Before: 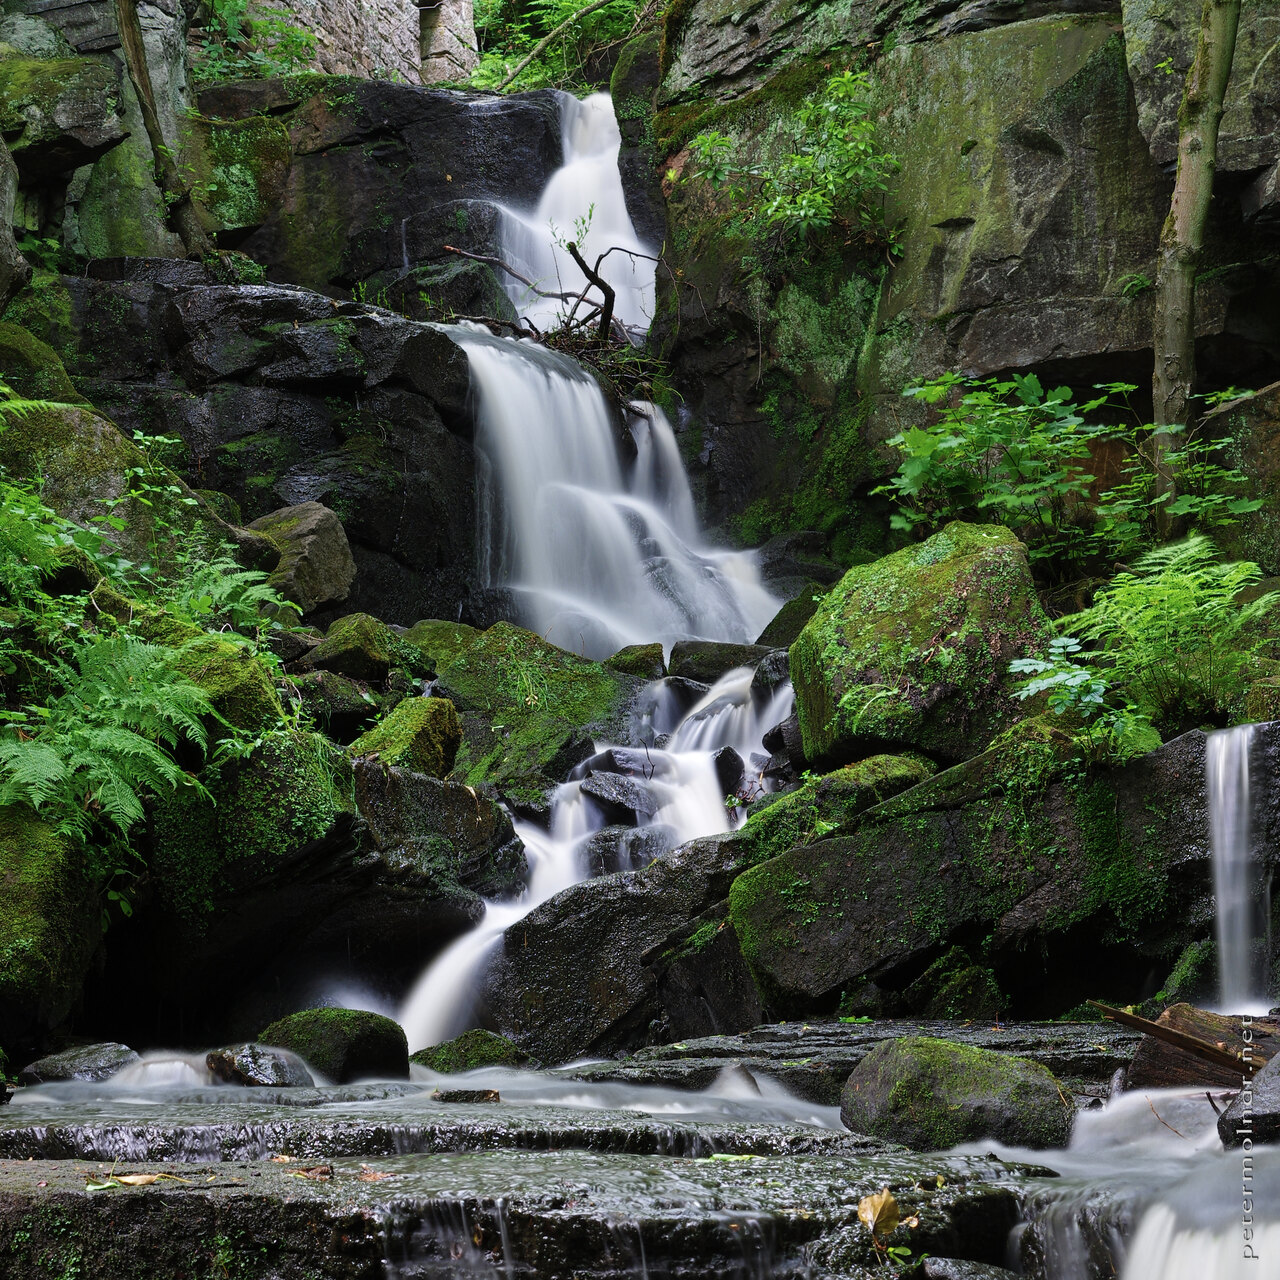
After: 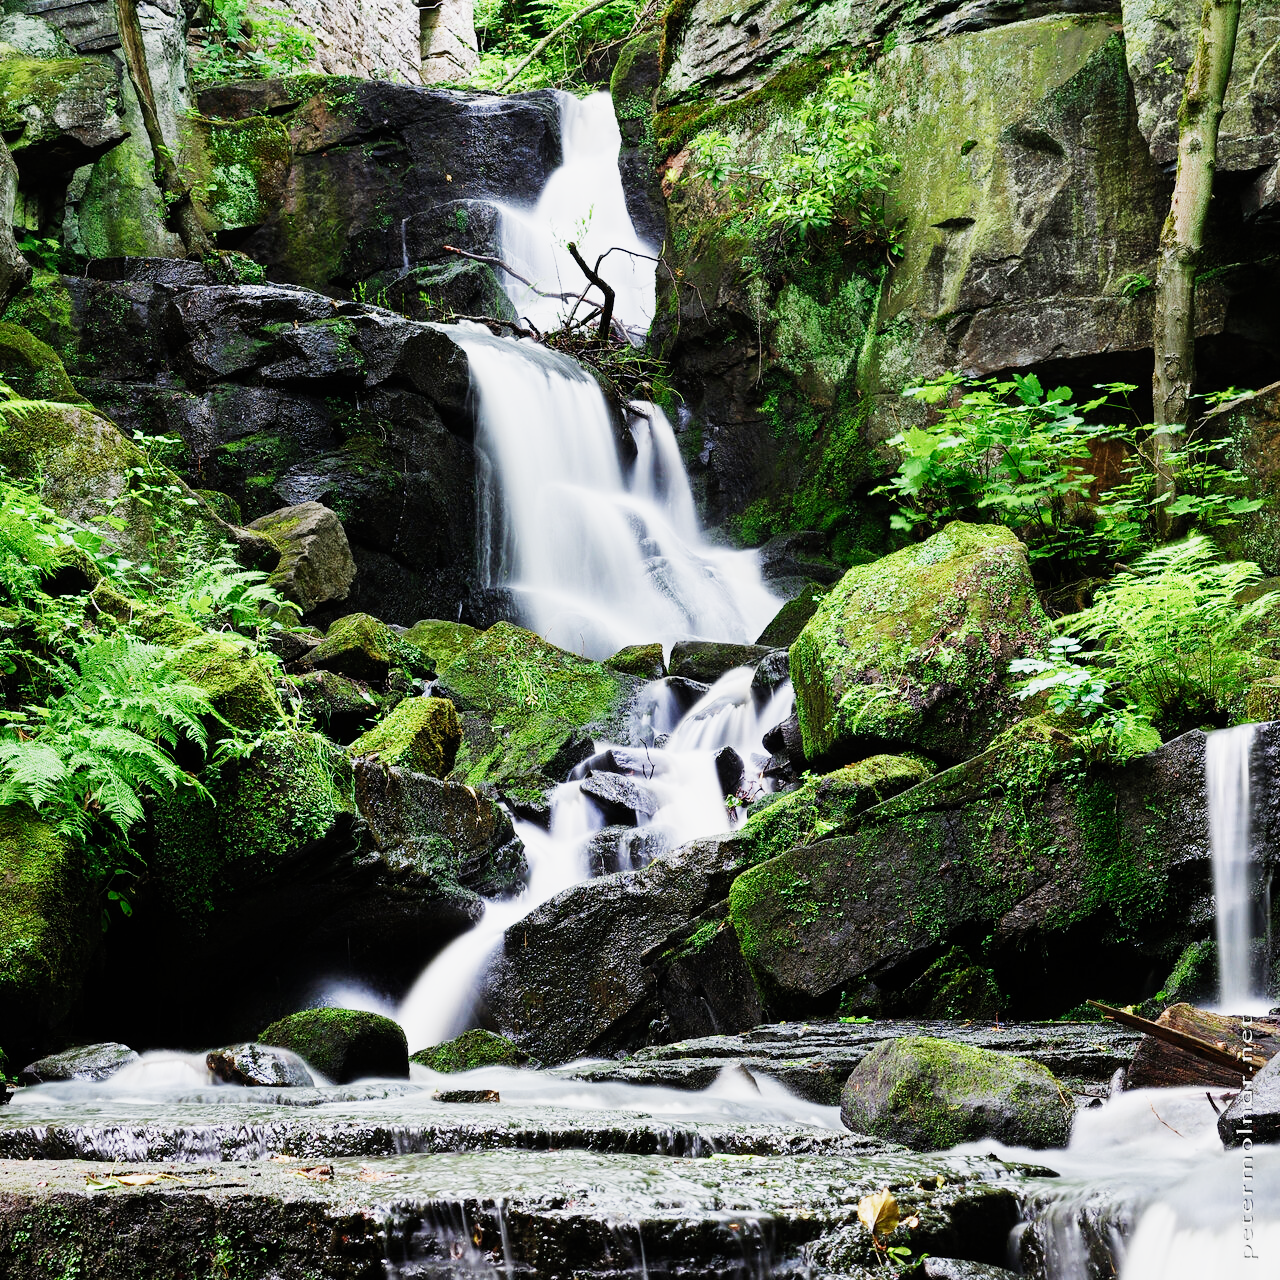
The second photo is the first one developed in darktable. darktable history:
exposure: black level correction 0, exposure 1.1 EV, compensate exposure bias true, compensate highlight preservation false
sigmoid: contrast 1.8, skew -0.2, preserve hue 0%, red attenuation 0.1, red rotation 0.035, green attenuation 0.1, green rotation -0.017, blue attenuation 0.15, blue rotation -0.052, base primaries Rec2020
